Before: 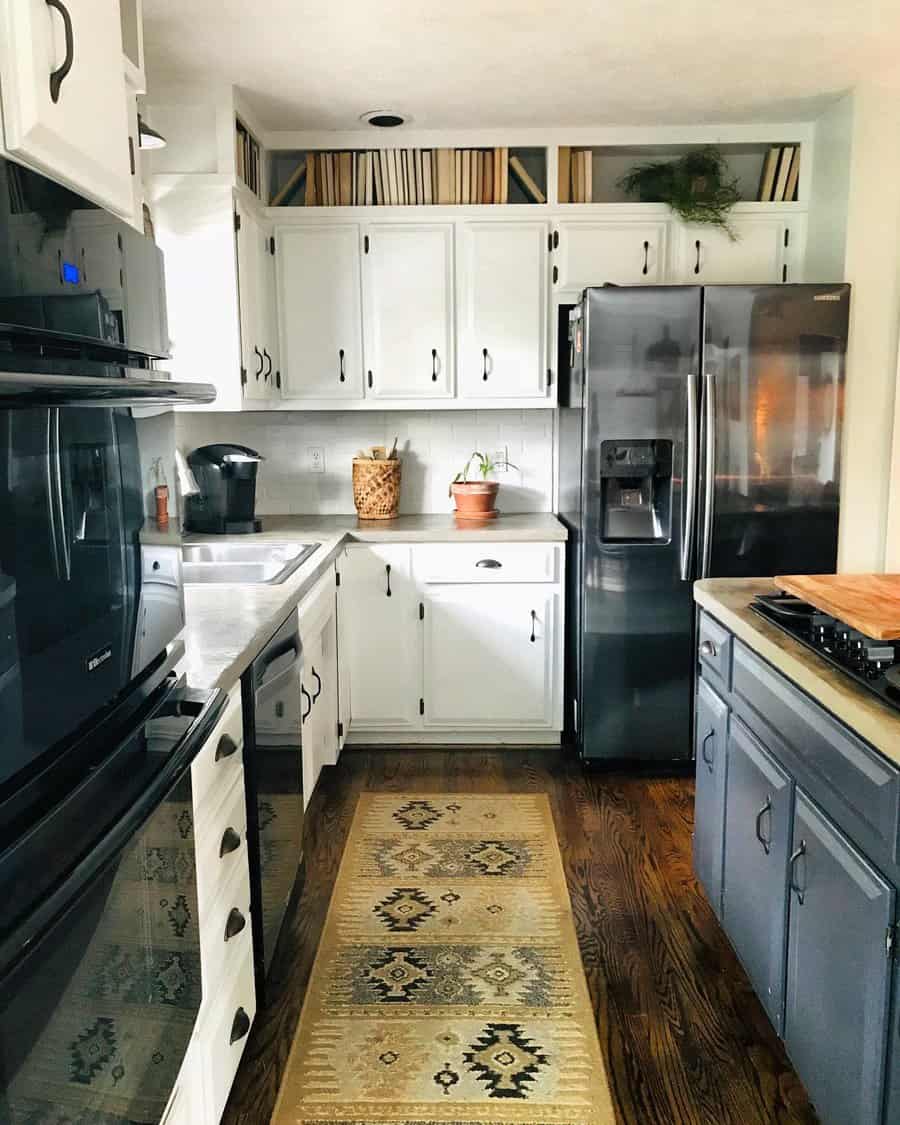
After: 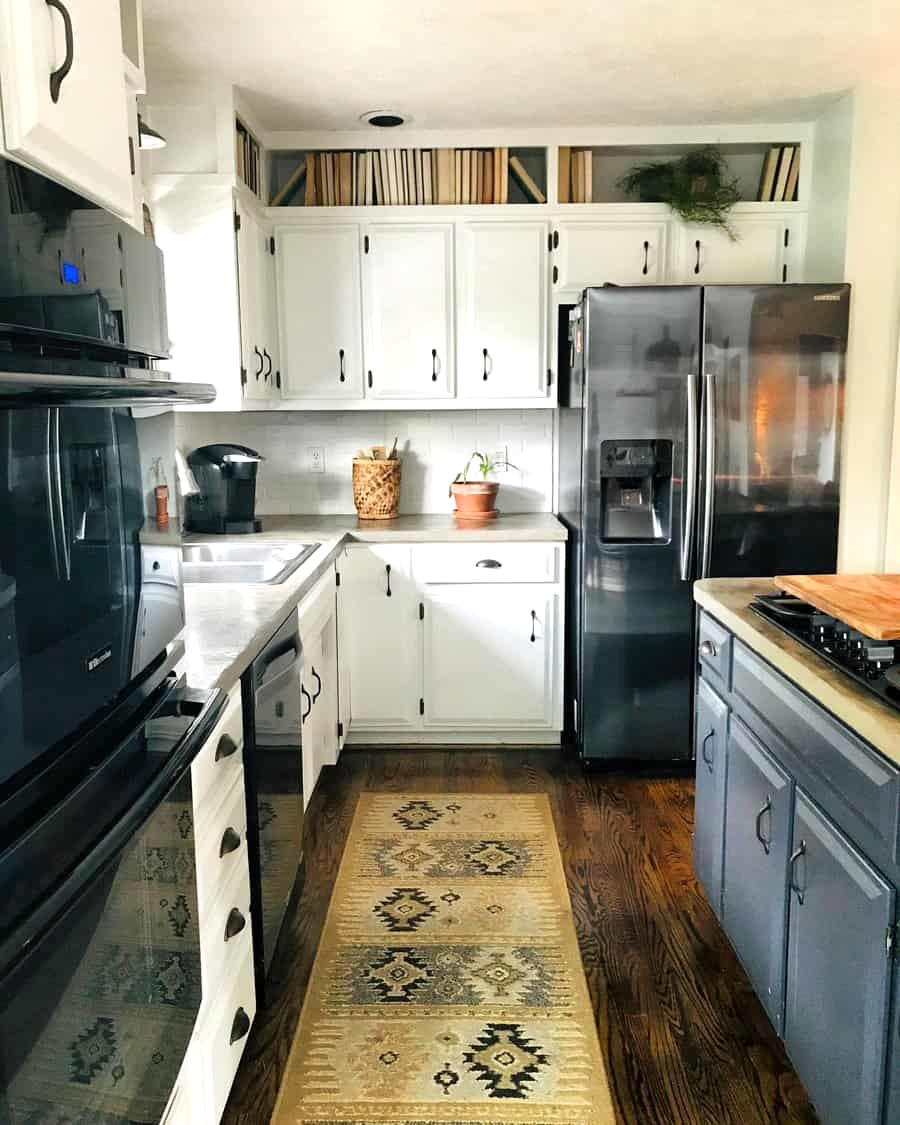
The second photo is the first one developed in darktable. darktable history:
exposure: black level correction 0.001, exposure 0.192 EV, compensate exposure bias true, compensate highlight preservation false
